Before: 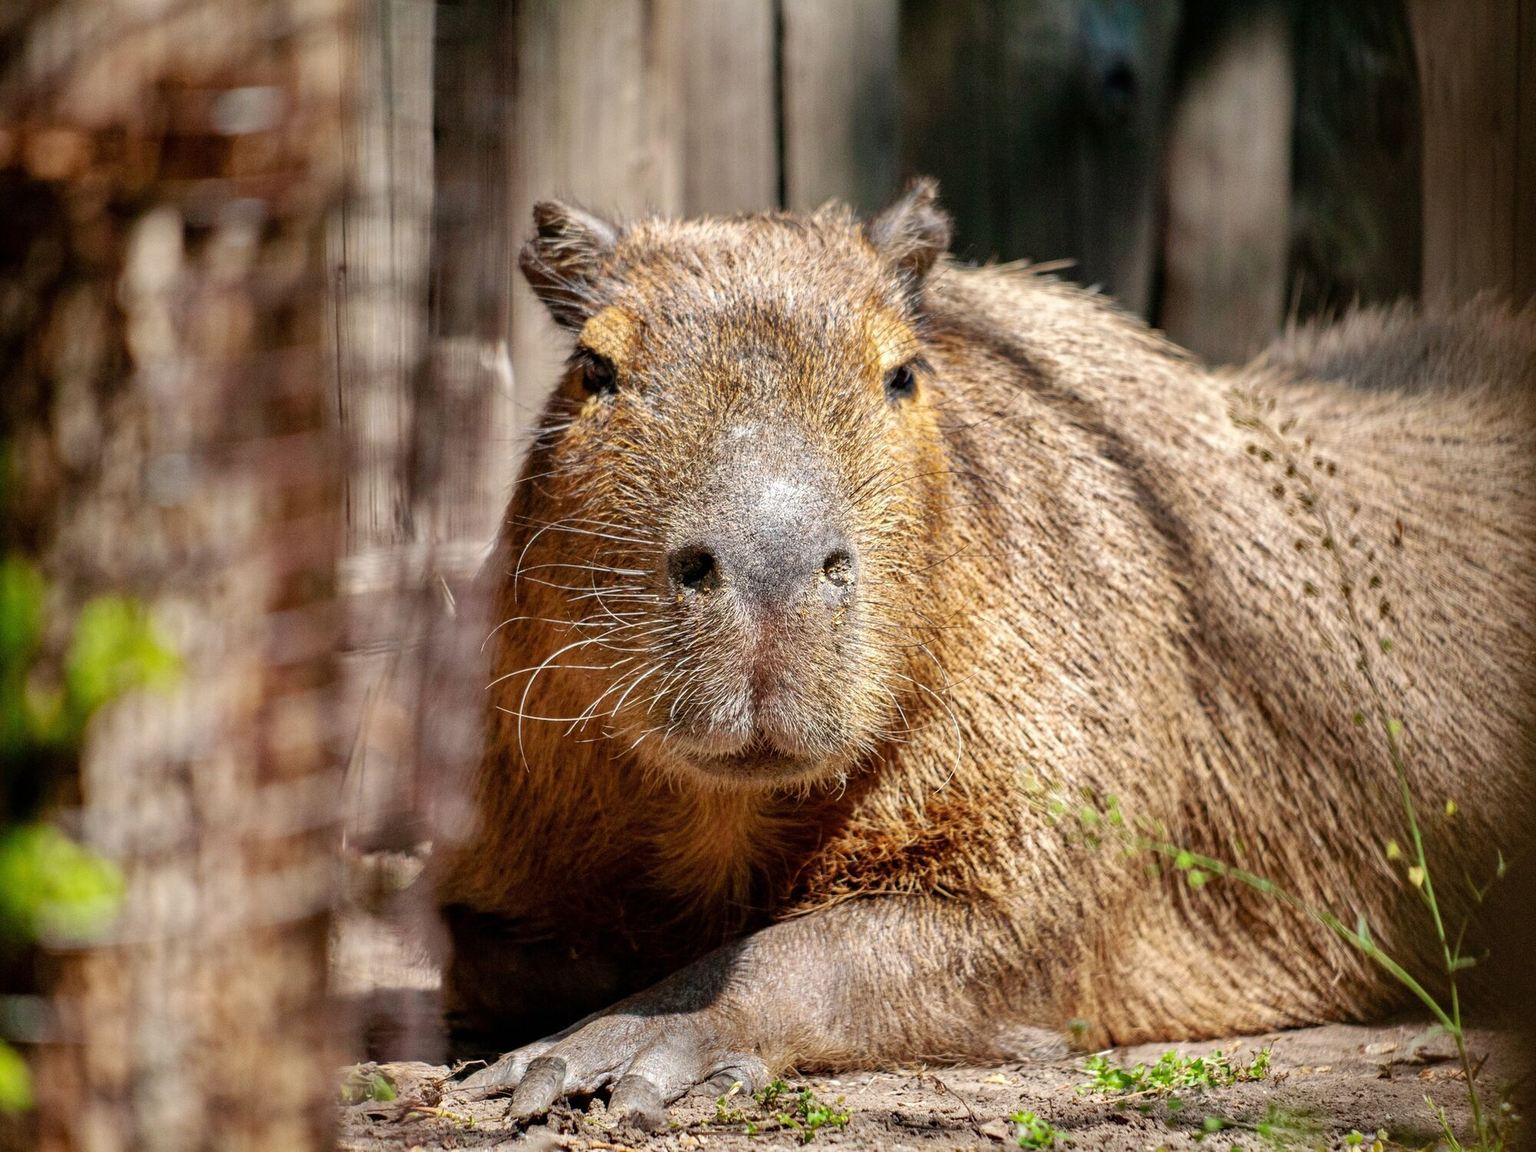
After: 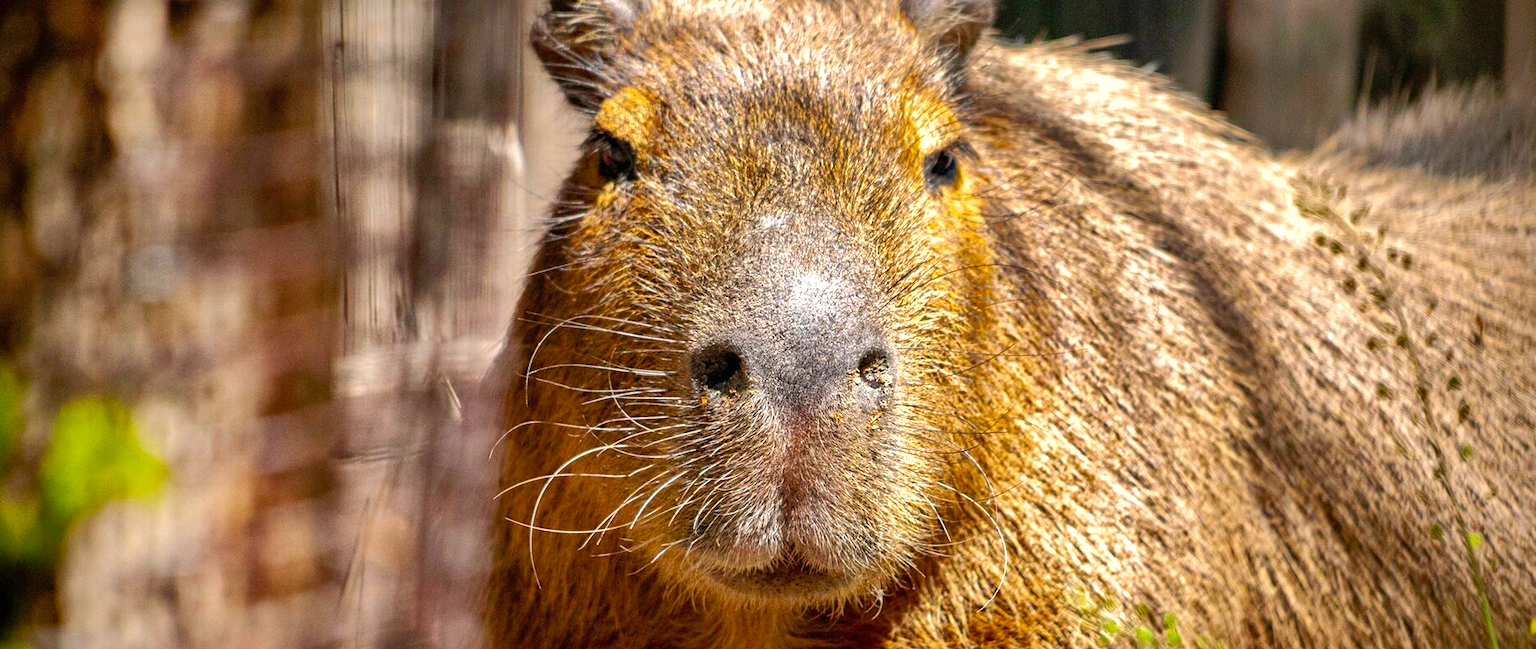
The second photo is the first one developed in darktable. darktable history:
shadows and highlights: on, module defaults
color balance rgb: highlights gain › luminance 1.32%, highlights gain › chroma 0.398%, highlights gain › hue 43.23°, perceptual saturation grading › global saturation 30.335%, global vibrance 10.721%
tone equalizer: -8 EV -0.427 EV, -7 EV -0.373 EV, -6 EV -0.3 EV, -5 EV -0.193 EV, -3 EV 0.188 EV, -2 EV 0.342 EV, -1 EV 0.374 EV, +0 EV 0.398 EV, edges refinement/feathering 500, mask exposure compensation -1.57 EV, preserve details no
crop: left 1.841%, top 19.702%, right 5.418%, bottom 27.995%
